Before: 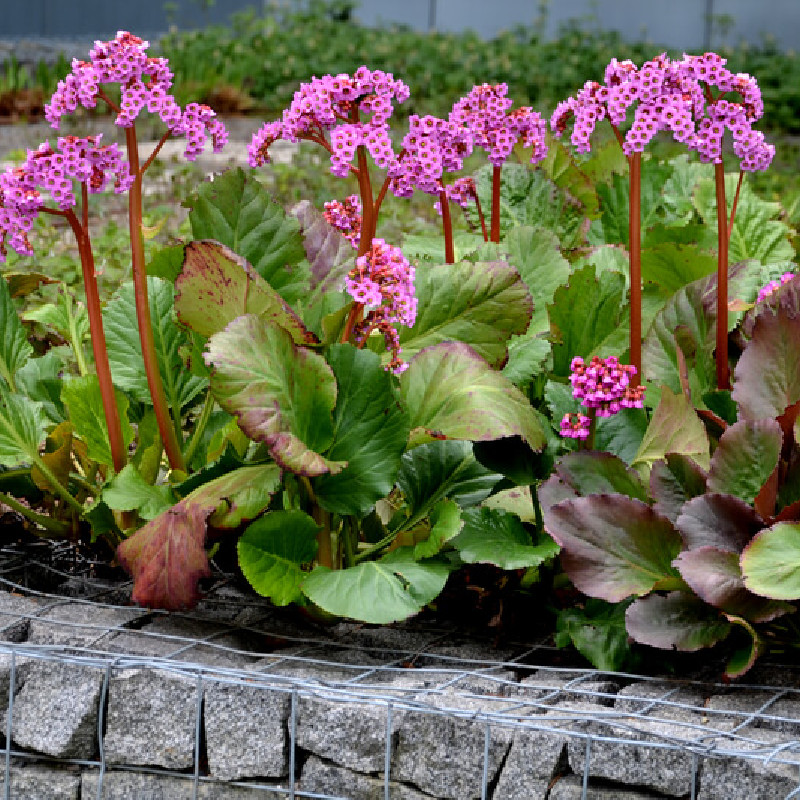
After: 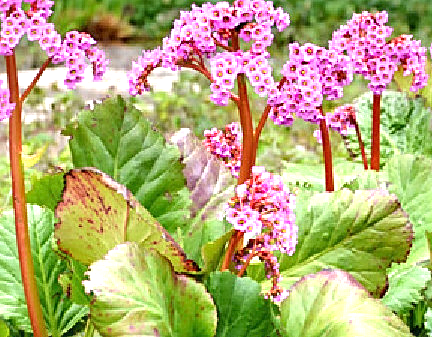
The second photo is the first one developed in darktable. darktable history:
crop: left 15.024%, top 9.057%, right 30.895%, bottom 48.798%
sharpen: on, module defaults
exposure: black level correction 0, exposure 1.277 EV, compensate exposure bias true, compensate highlight preservation false
